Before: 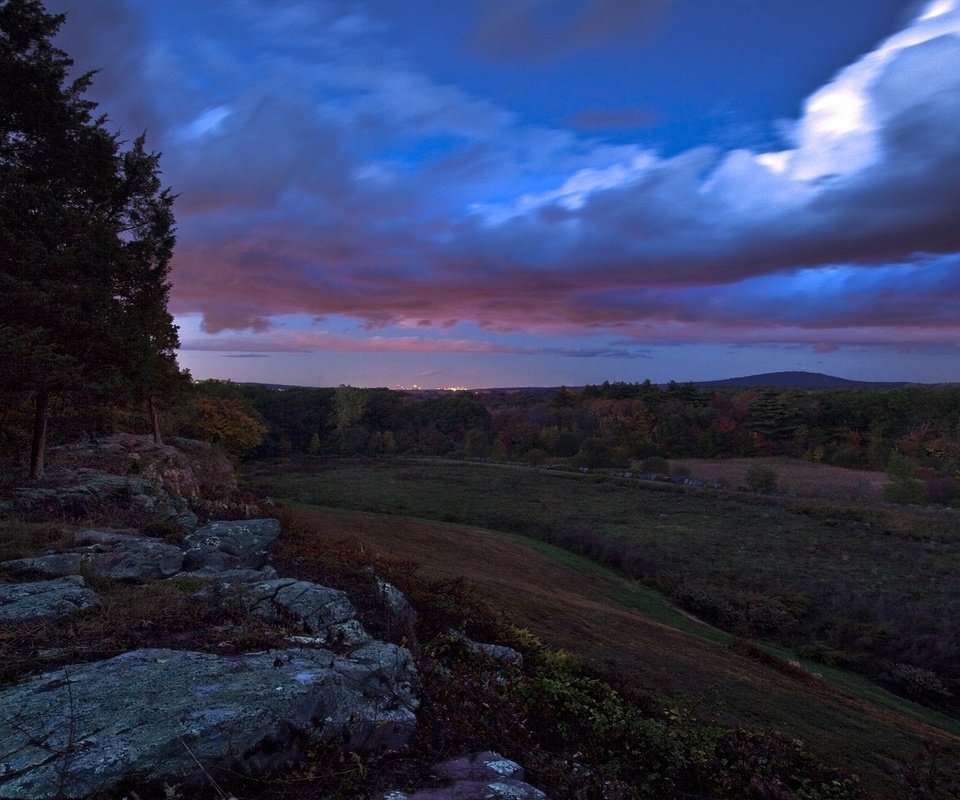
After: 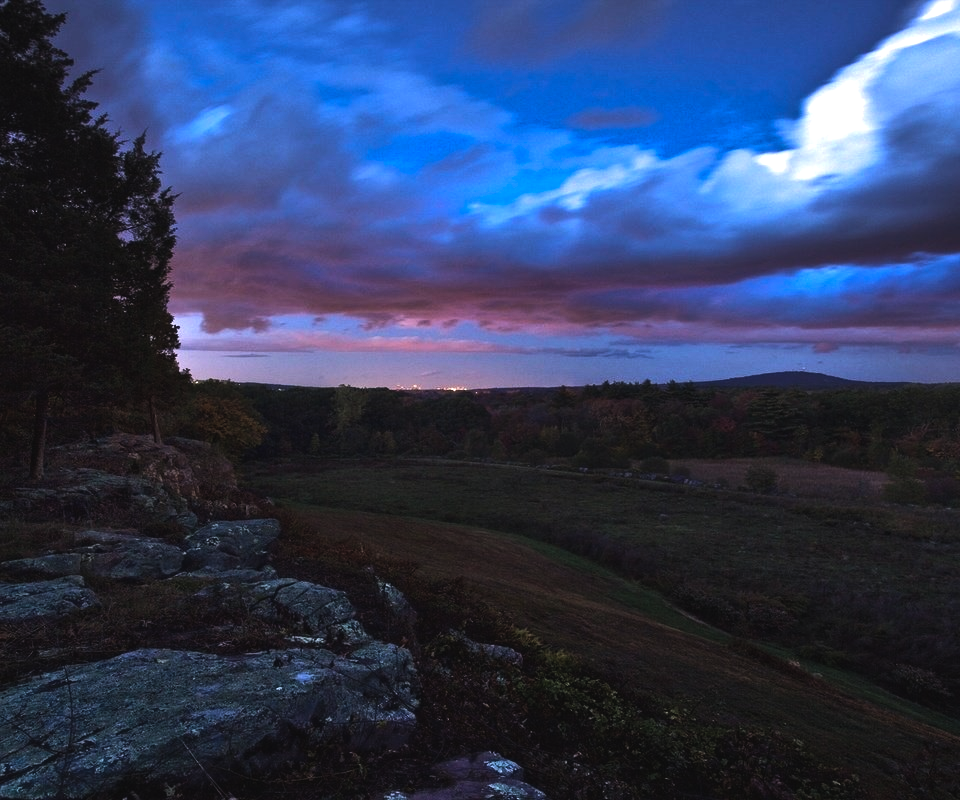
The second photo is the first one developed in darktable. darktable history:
contrast brightness saturation: saturation -0.05
color balance rgb: global offset › luminance 0.71%, perceptual saturation grading › global saturation -11.5%, perceptual brilliance grading › highlights 17.77%, perceptual brilliance grading › mid-tones 31.71%, perceptual brilliance grading › shadows -31.01%, global vibrance 50%
